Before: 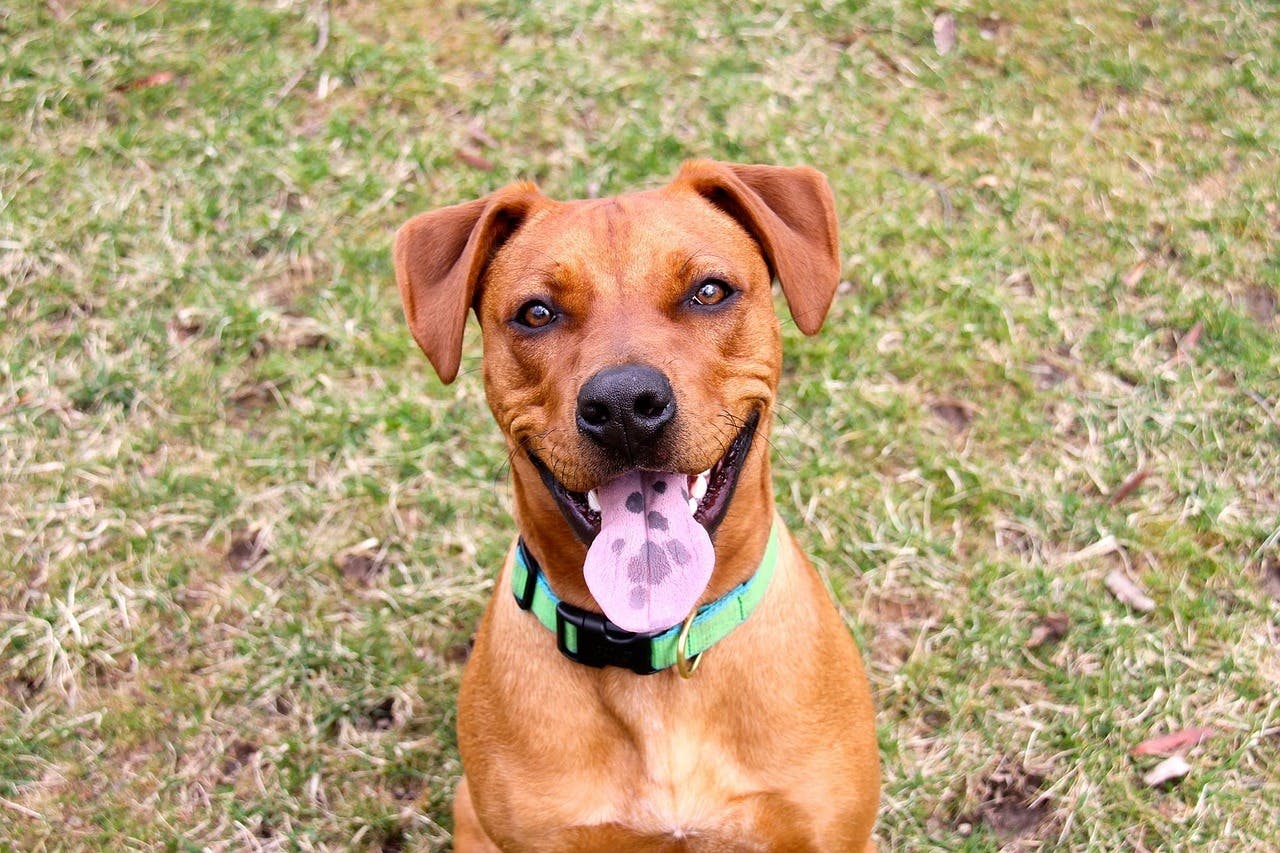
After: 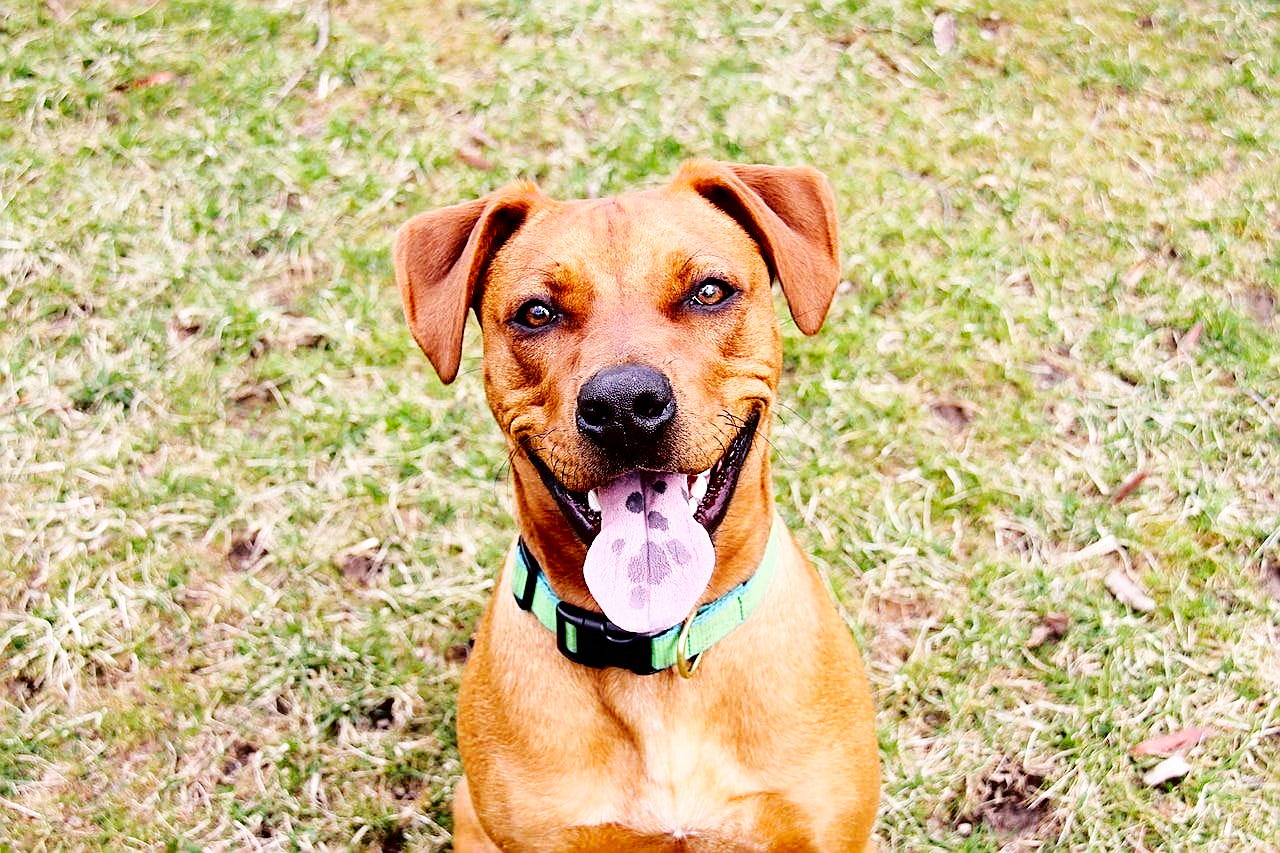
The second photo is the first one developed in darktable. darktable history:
sharpen: amount 0.55
base curve: curves: ch0 [(0, 0) (0.032, 0.025) (0.121, 0.166) (0.206, 0.329) (0.605, 0.79) (1, 1)], preserve colors none
fill light: exposure -2 EV, width 8.6
shadows and highlights: radius 334.93, shadows 63.48, highlights 6.06, compress 87.7%, highlights color adjustment 39.73%, soften with gaussian
